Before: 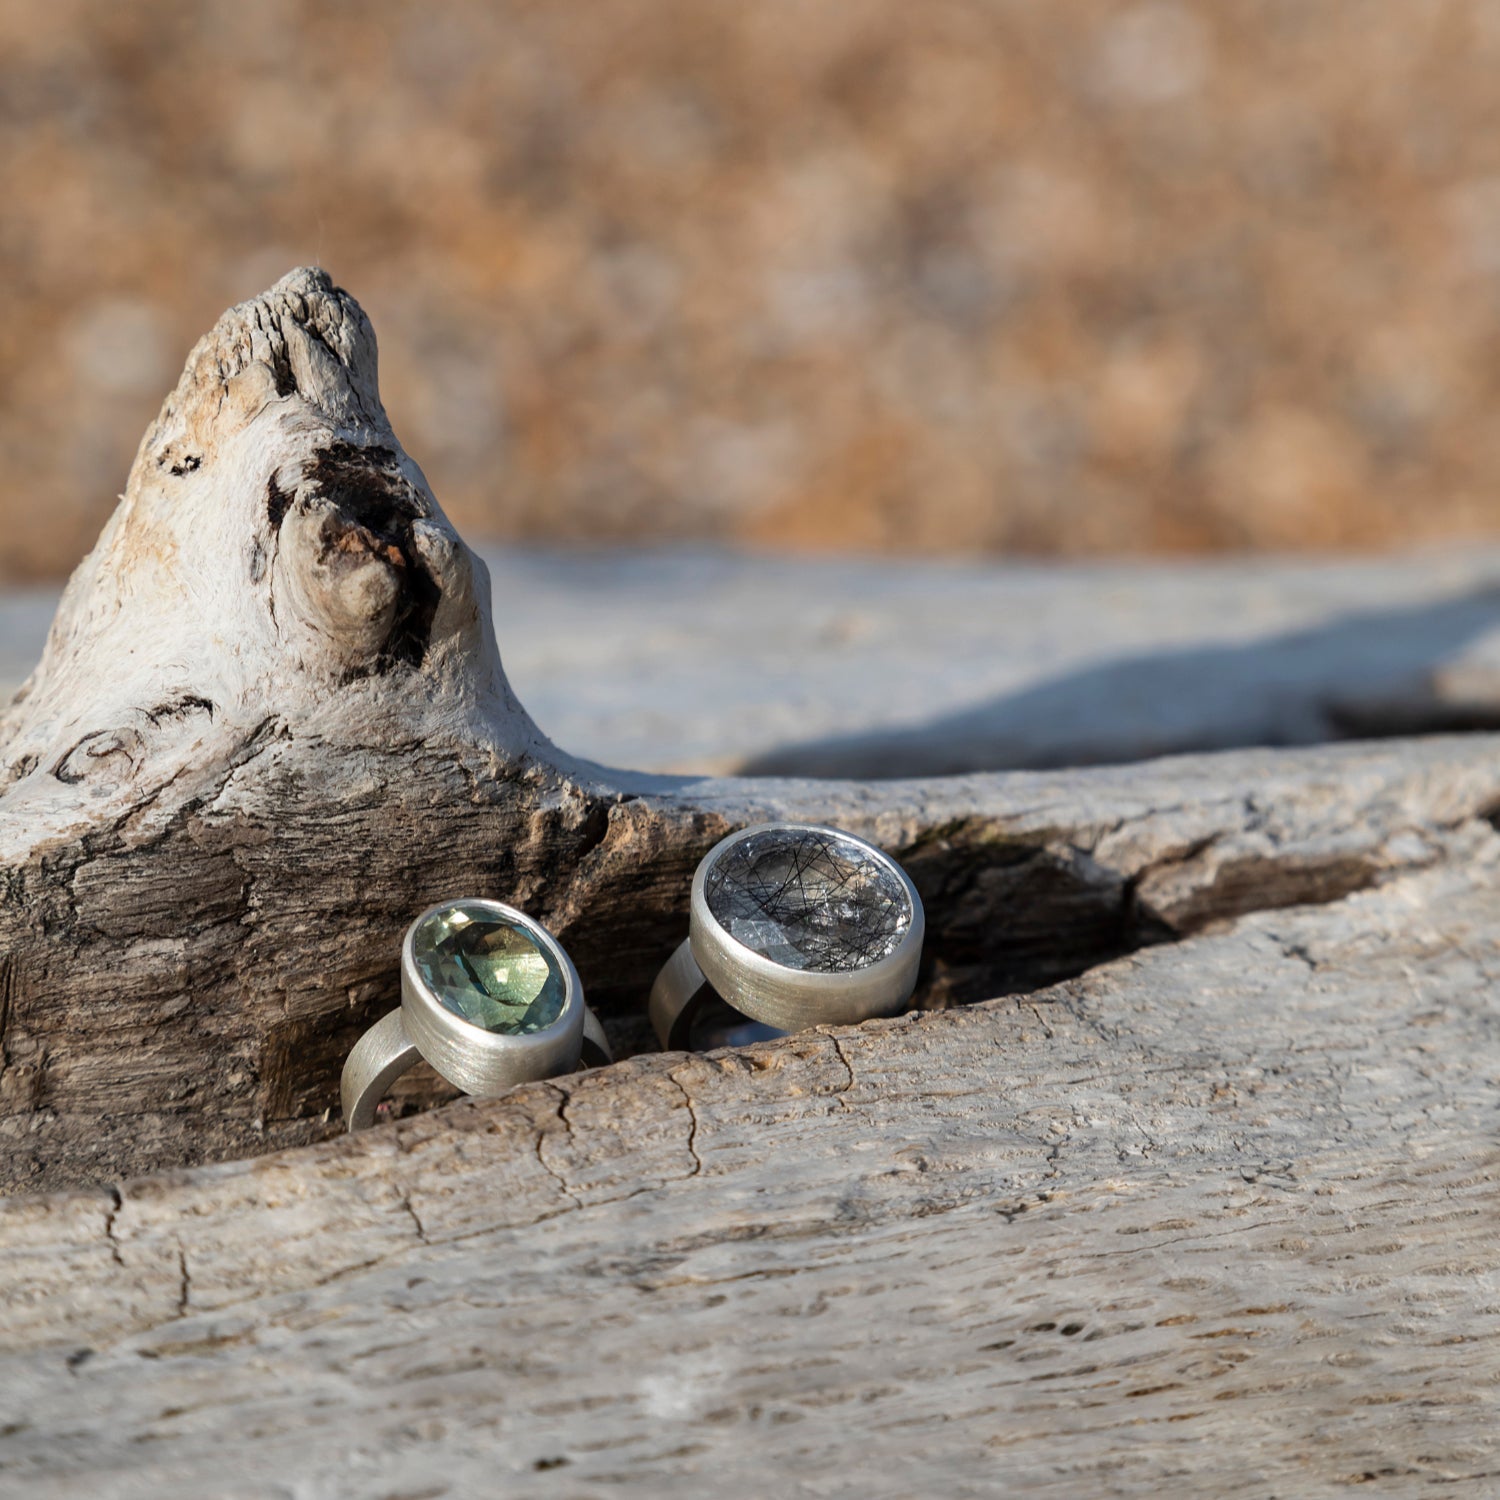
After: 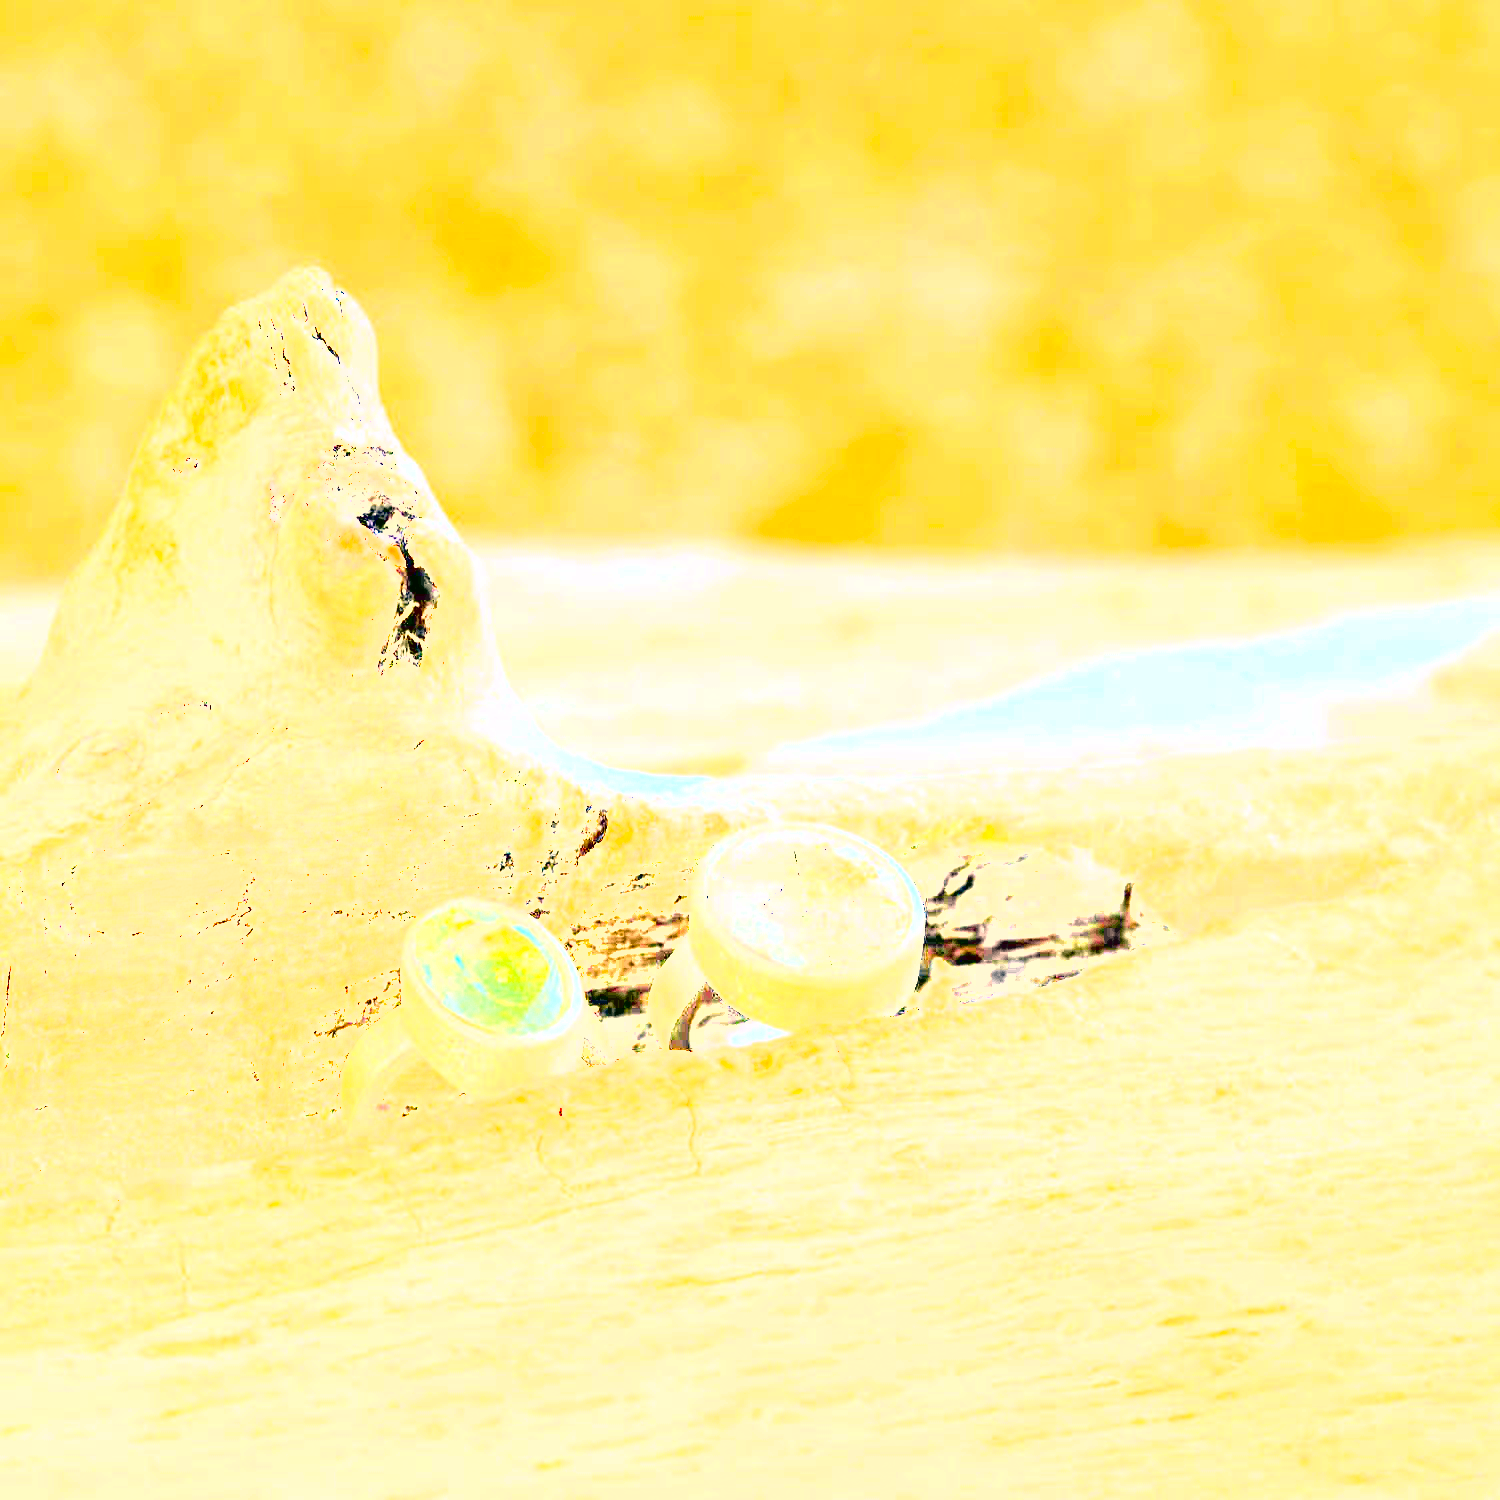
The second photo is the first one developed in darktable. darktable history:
color correction: highlights a* 5.18, highlights b* 24.02, shadows a* -15.96, shadows b* 3.99
exposure: exposure 7.99 EV, compensate highlight preservation false
shadows and highlights: shadows 13.76, white point adjustment 1.15, soften with gaussian
